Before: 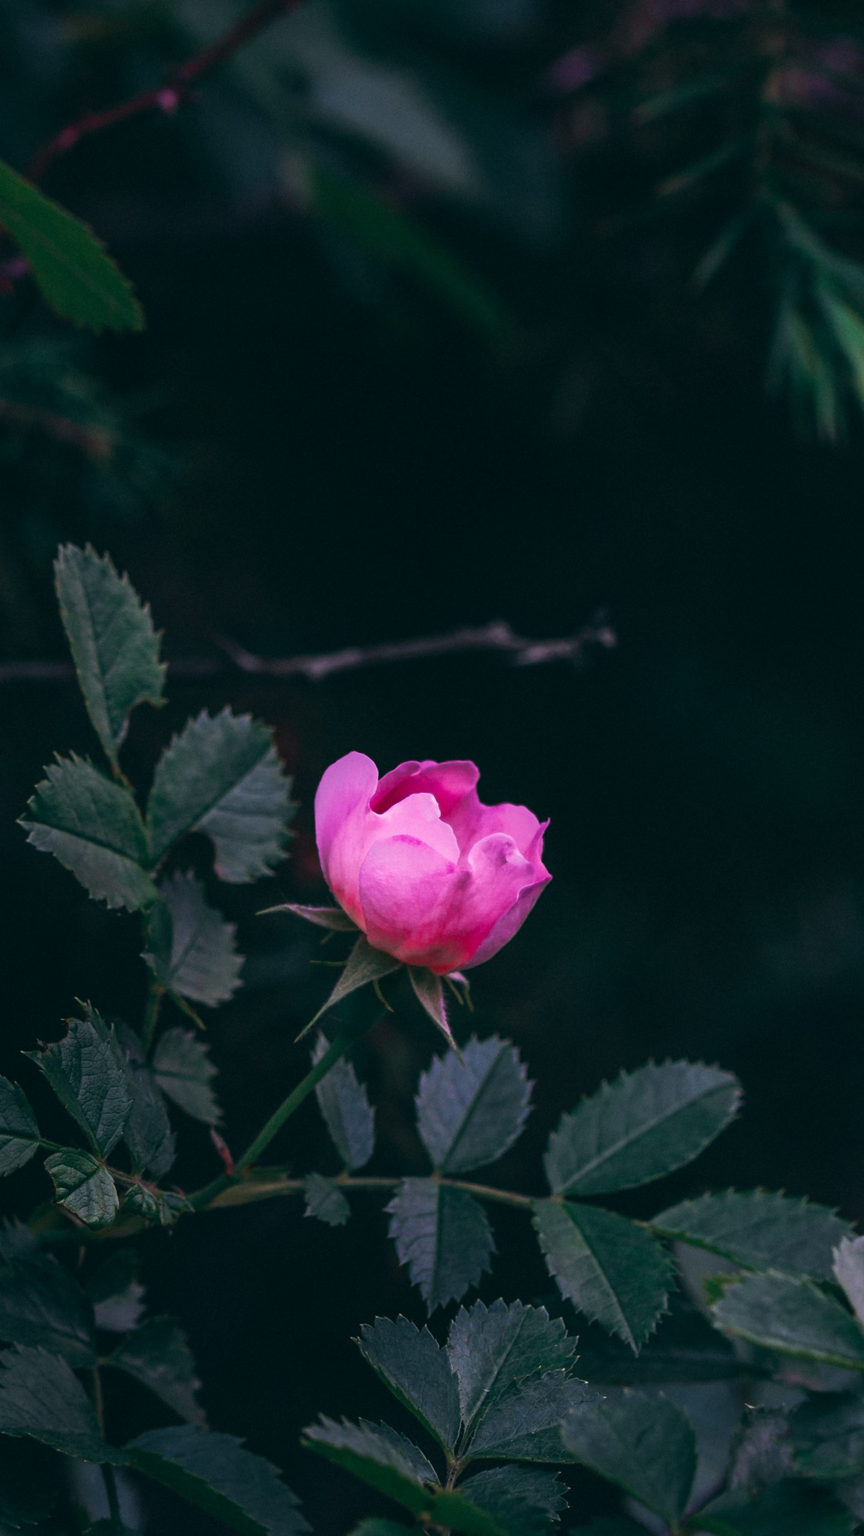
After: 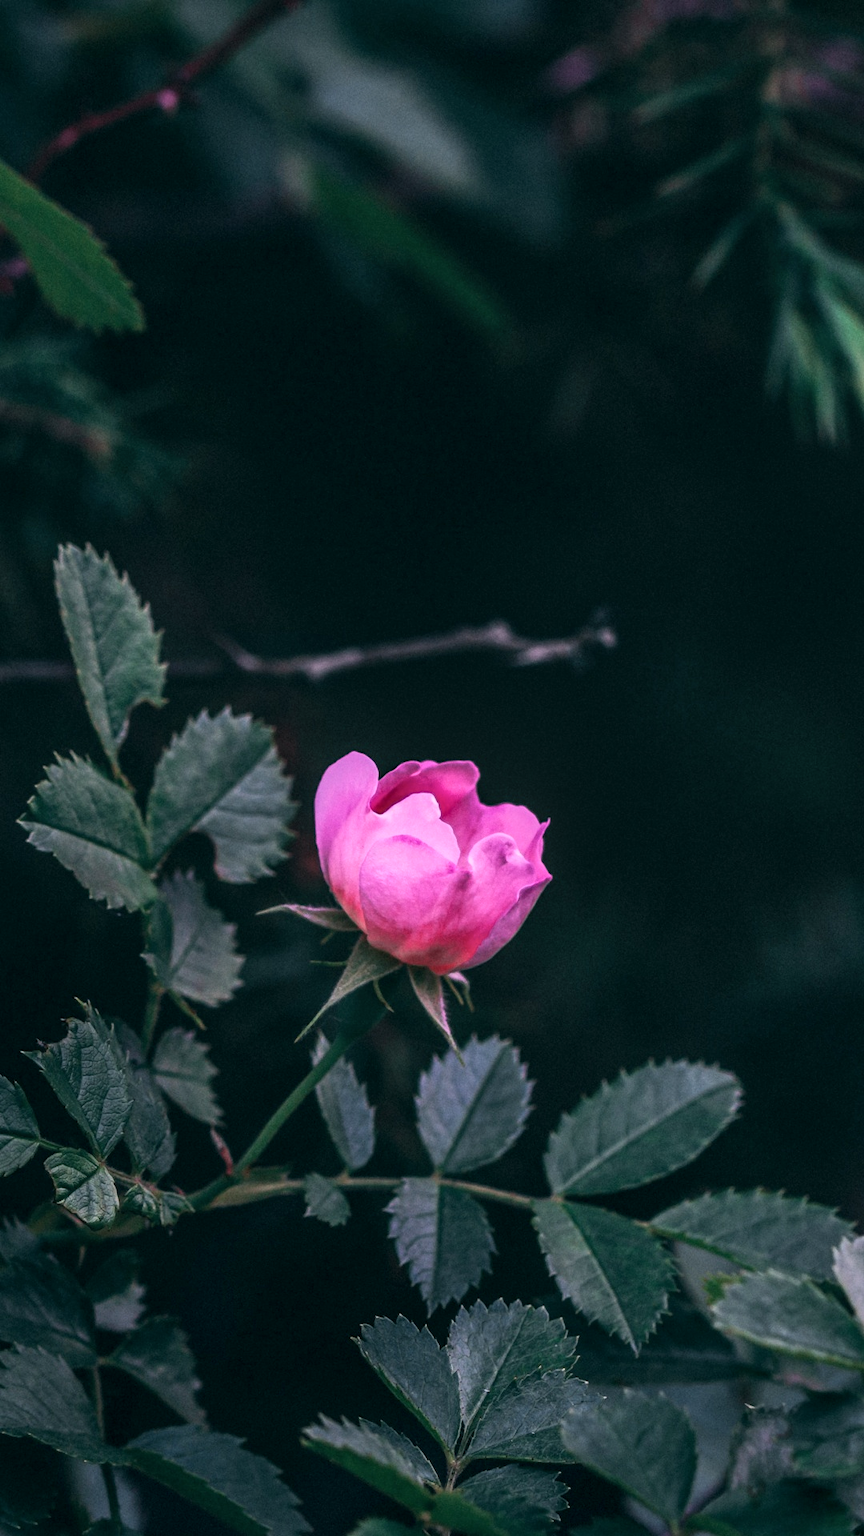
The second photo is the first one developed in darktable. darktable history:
shadows and highlights: radius 127.39, shadows 30.26, highlights -31.07, low approximation 0.01, soften with gaussian
local contrast: highlights 62%, detail 143%, midtone range 0.432
